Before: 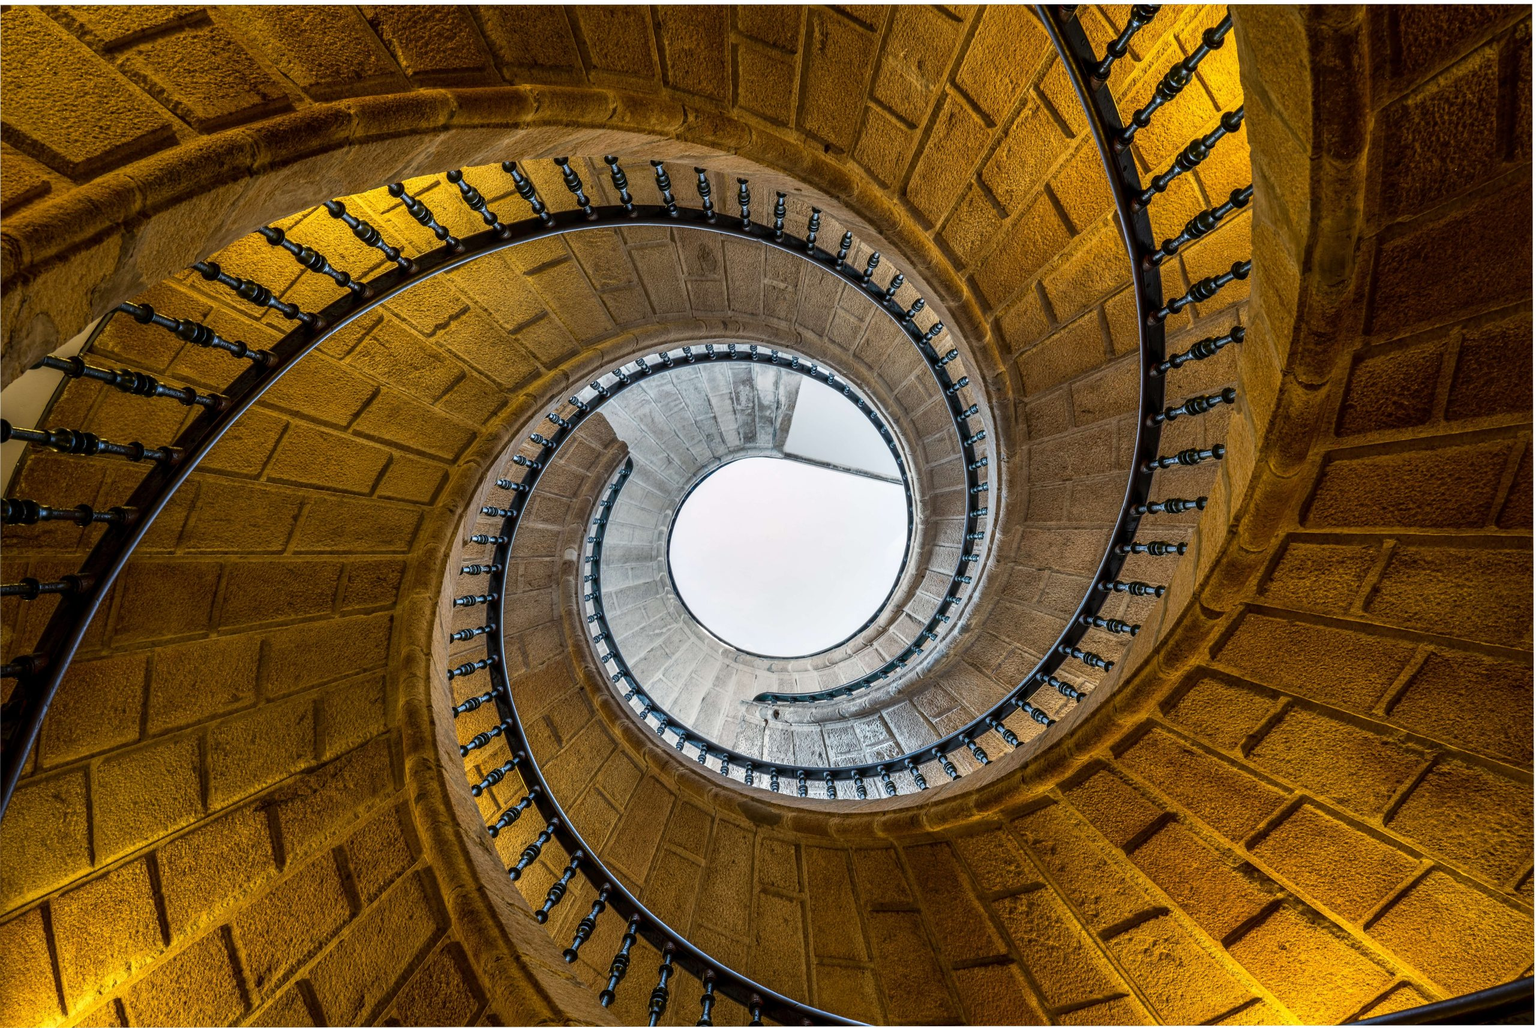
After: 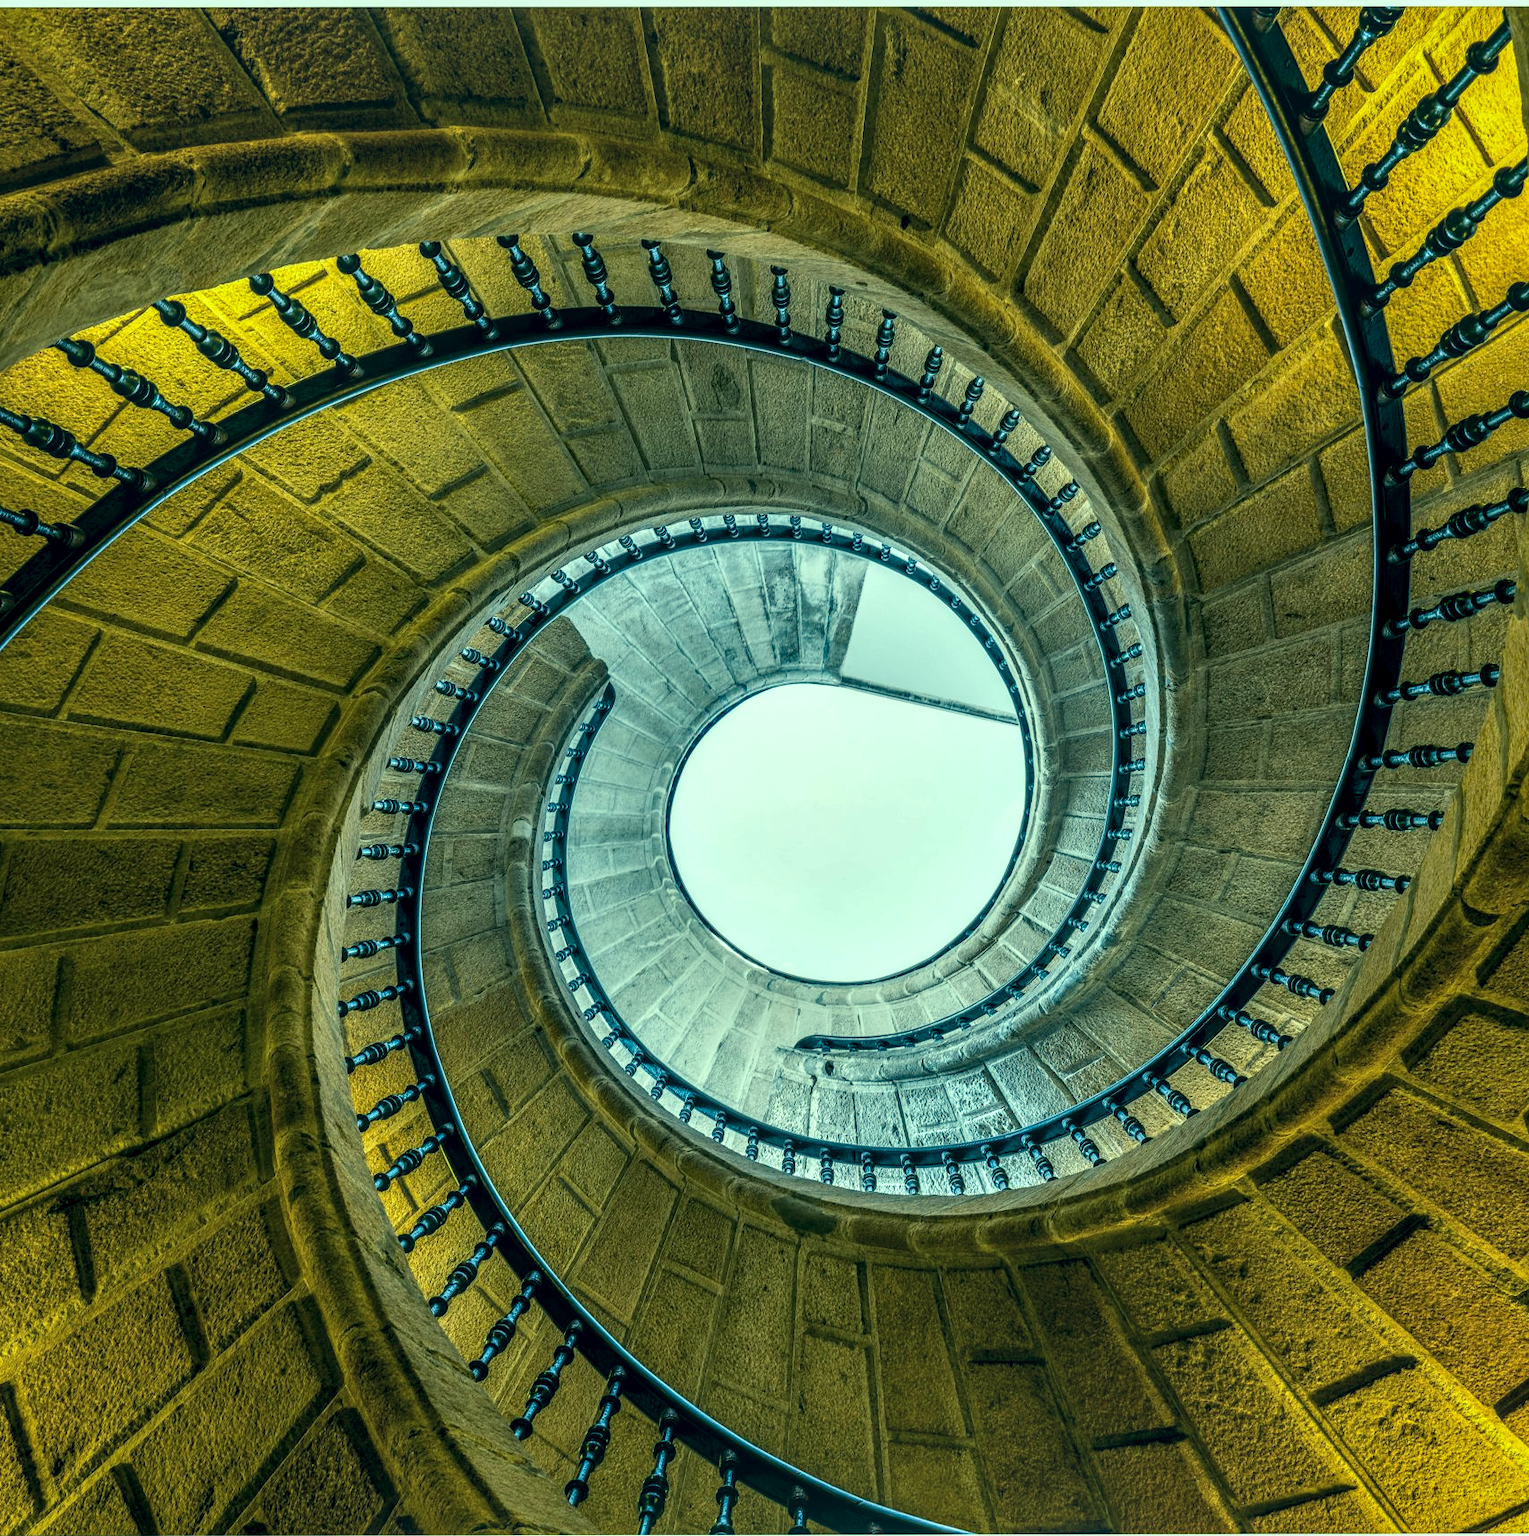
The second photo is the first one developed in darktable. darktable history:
crop and rotate: left 14.436%, right 18.898%
local contrast: highlights 61%, detail 143%, midtone range 0.428
color correction: highlights a* -20.08, highlights b* 9.8, shadows a* -20.4, shadows b* -10.76
